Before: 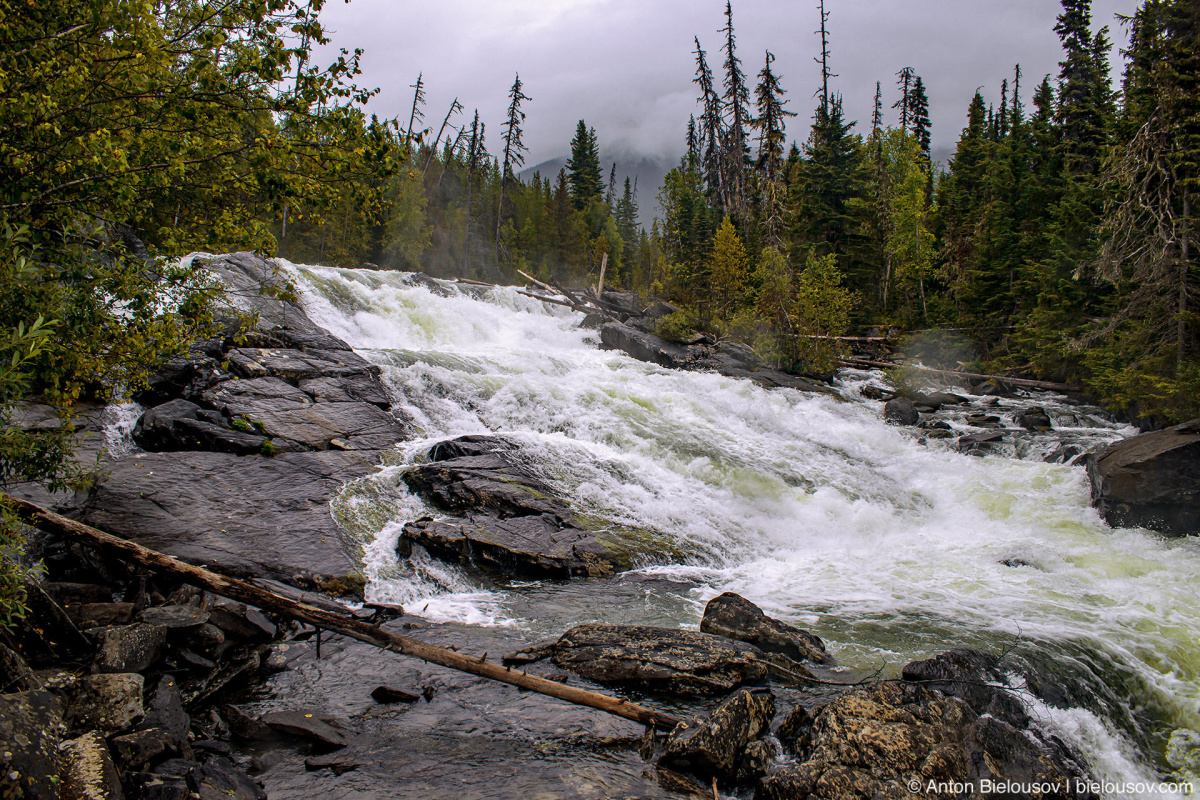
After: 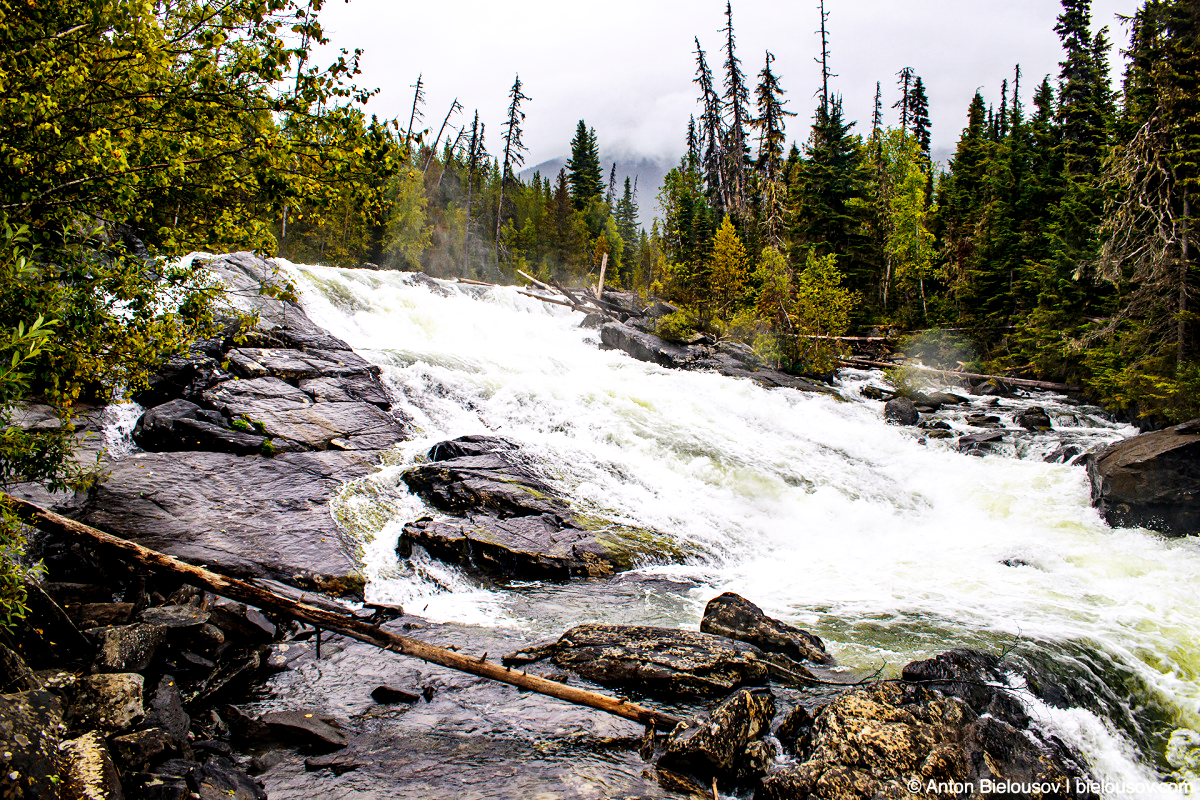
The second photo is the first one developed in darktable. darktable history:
local contrast: mode bilateral grid, contrast 20, coarseness 50, detail 130%, midtone range 0.2
base curve: curves: ch0 [(0, 0) (0.007, 0.004) (0.027, 0.03) (0.046, 0.07) (0.207, 0.54) (0.442, 0.872) (0.673, 0.972) (1, 1)], preserve colors none
